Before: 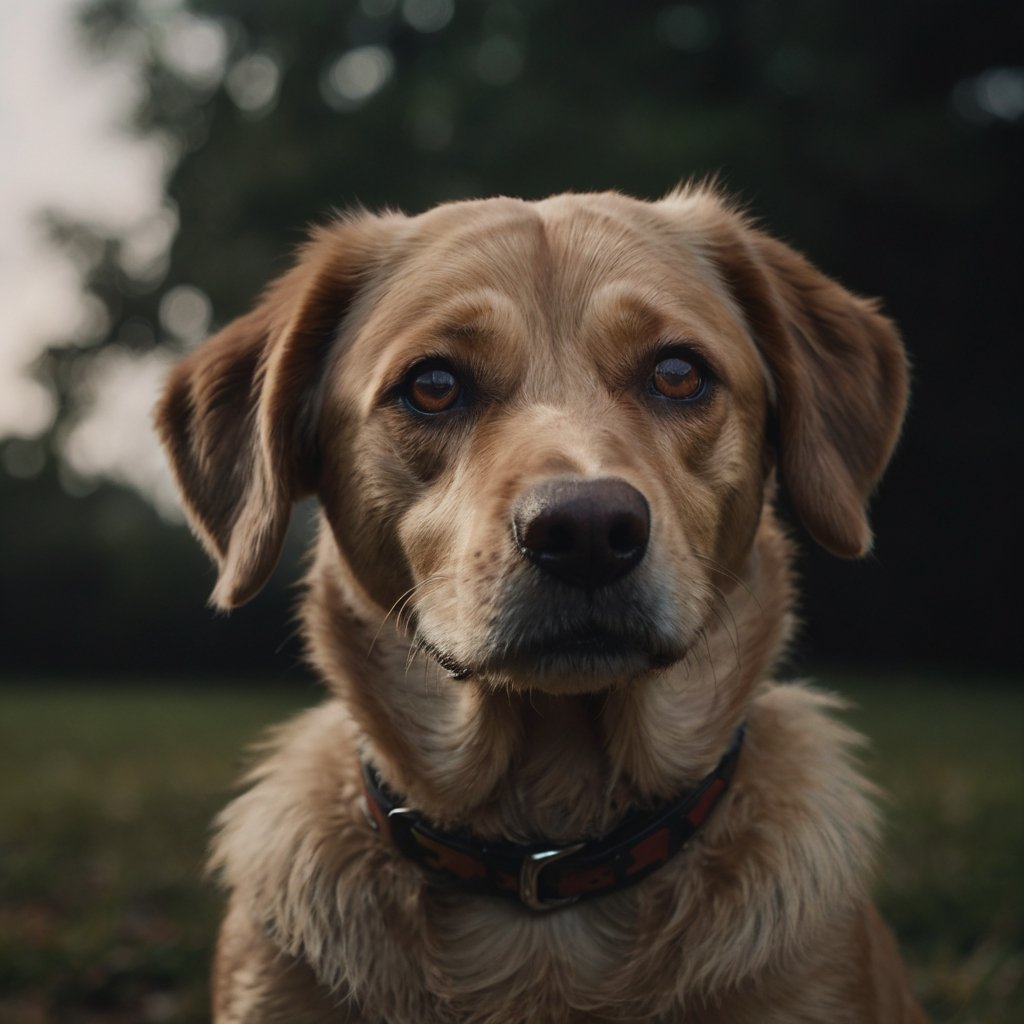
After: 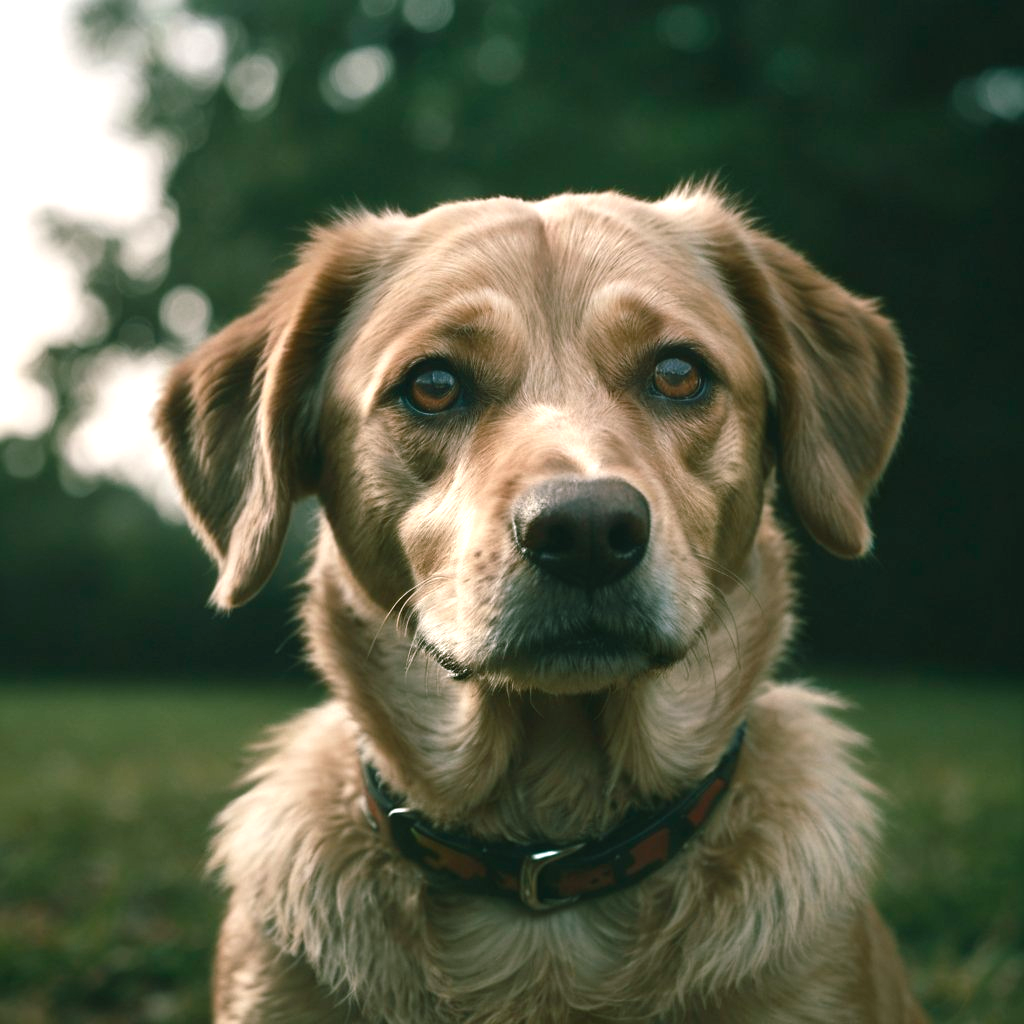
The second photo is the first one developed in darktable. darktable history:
color balance rgb: shadows lift › chroma 11.977%, shadows lift › hue 130.53°, linear chroma grading › shadows -2.264%, linear chroma grading › highlights -14.835%, linear chroma grading › global chroma -9.464%, linear chroma grading › mid-tones -9.766%, perceptual saturation grading › global saturation 17.976%, perceptual brilliance grading › global brilliance 4.272%
exposure: black level correction 0, exposure 1.001 EV, compensate exposure bias true, compensate highlight preservation false
